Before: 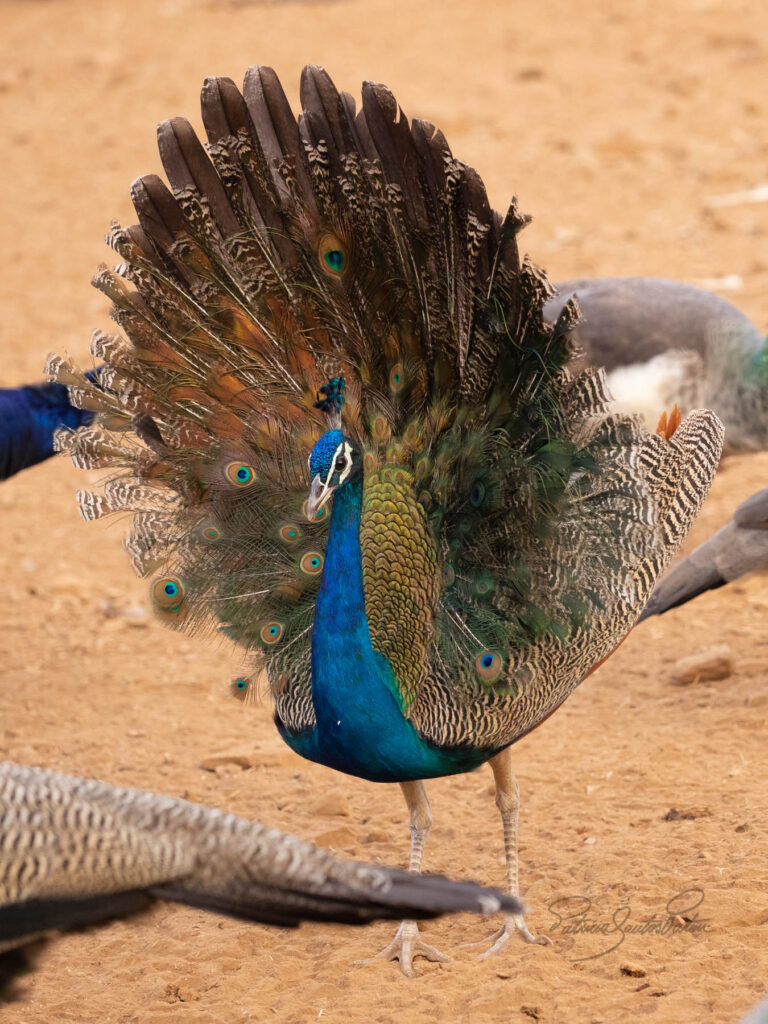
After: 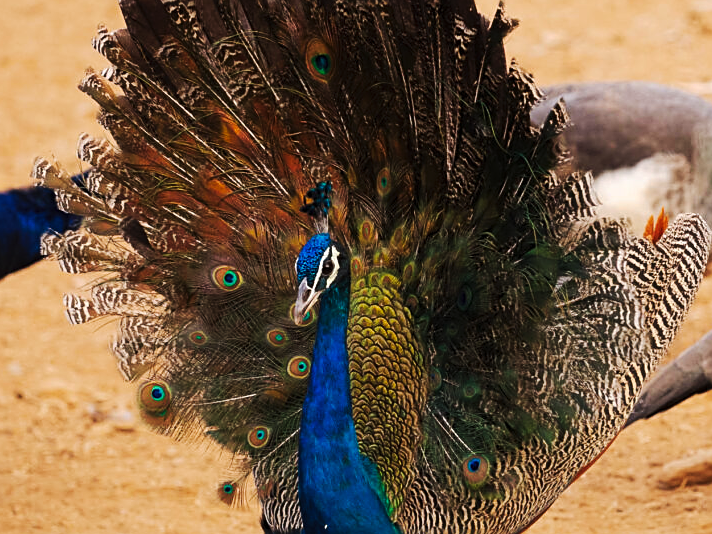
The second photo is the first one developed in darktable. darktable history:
sharpen: on, module defaults
tone curve: curves: ch0 [(0, 0) (0.003, 0.003) (0.011, 0.009) (0.025, 0.018) (0.044, 0.028) (0.069, 0.038) (0.1, 0.049) (0.136, 0.062) (0.177, 0.089) (0.224, 0.123) (0.277, 0.165) (0.335, 0.223) (0.399, 0.293) (0.468, 0.385) (0.543, 0.497) (0.623, 0.613) (0.709, 0.716) (0.801, 0.802) (0.898, 0.887) (1, 1)], preserve colors none
crop: left 1.744%, top 19.225%, right 5.069%, bottom 28.357%
rotate and perspective: automatic cropping off
